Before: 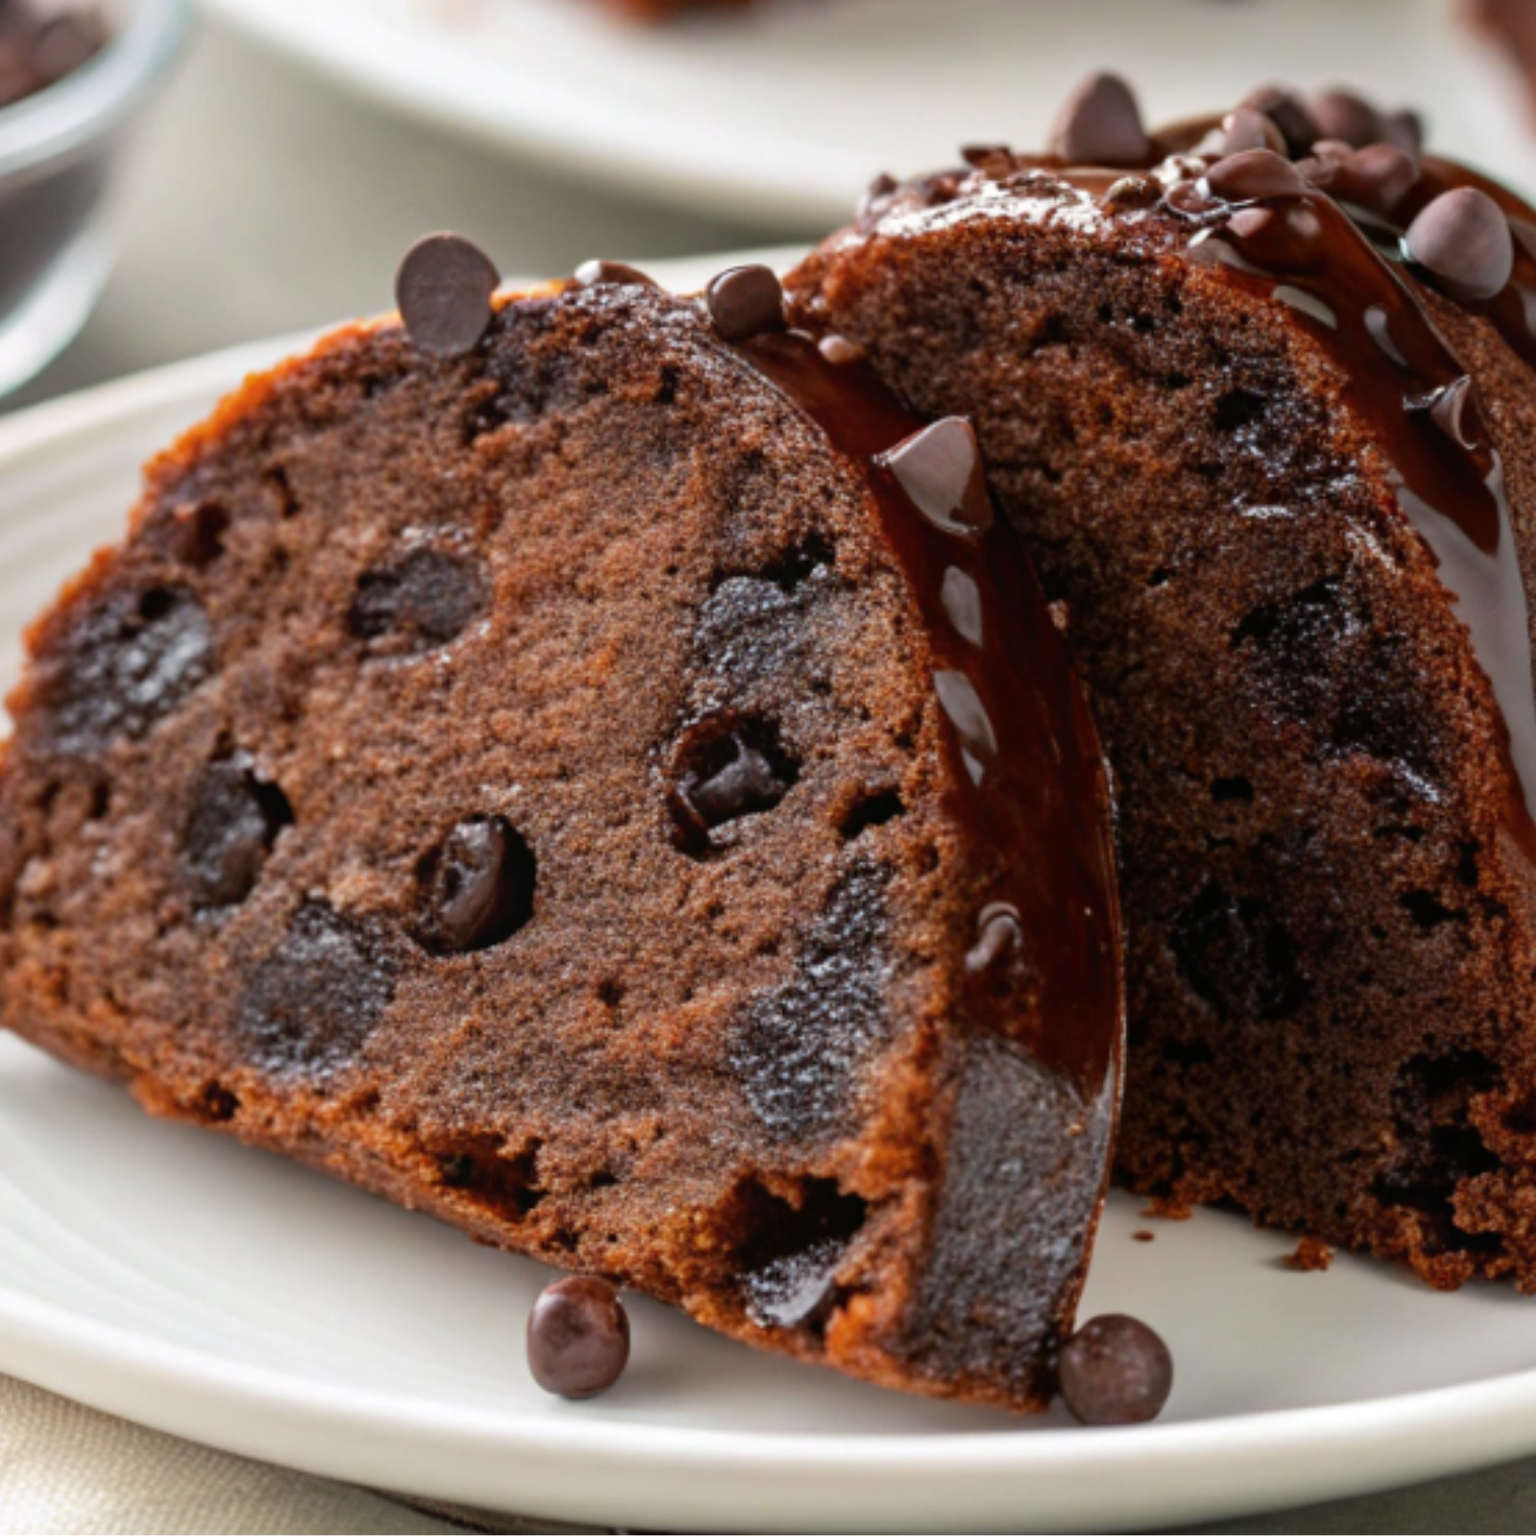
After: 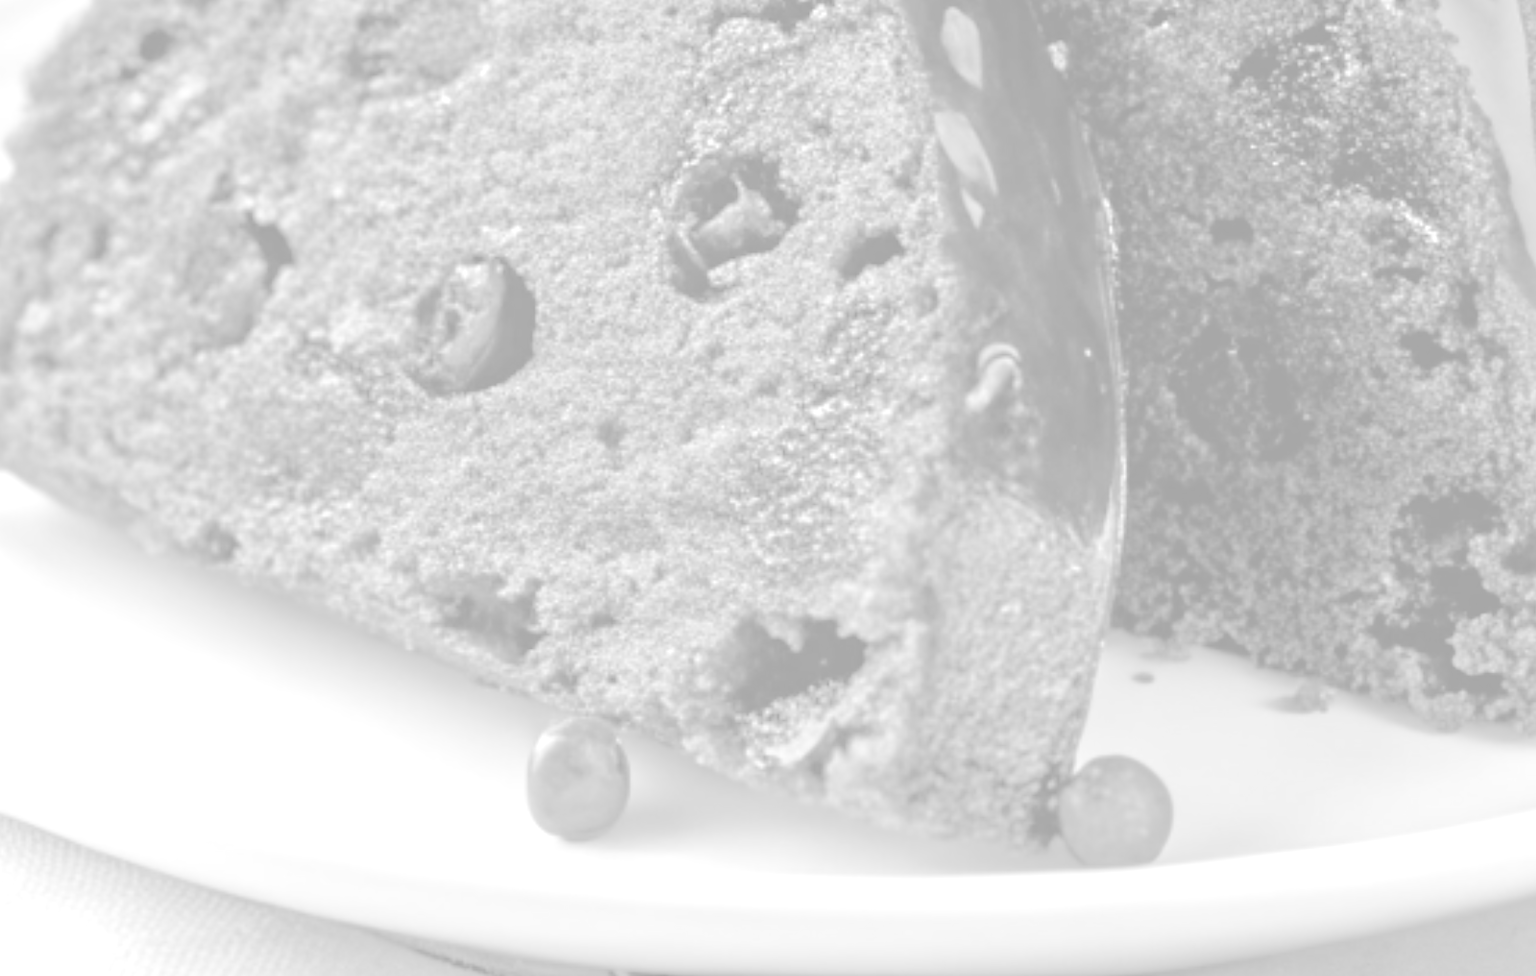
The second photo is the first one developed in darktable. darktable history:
exposure: black level correction 0, exposure 0.953 EV, compensate exposure bias true, compensate highlight preservation false
monochrome: on, module defaults
tone equalizer: -7 EV 0.15 EV, -6 EV 0.6 EV, -5 EV 1.15 EV, -4 EV 1.33 EV, -3 EV 1.15 EV, -2 EV 0.6 EV, -1 EV 0.15 EV, mask exposure compensation -0.5 EV
colorize: hue 331.2°, saturation 75%, source mix 30.28%, lightness 70.52%, version 1
crop and rotate: top 36.435%
